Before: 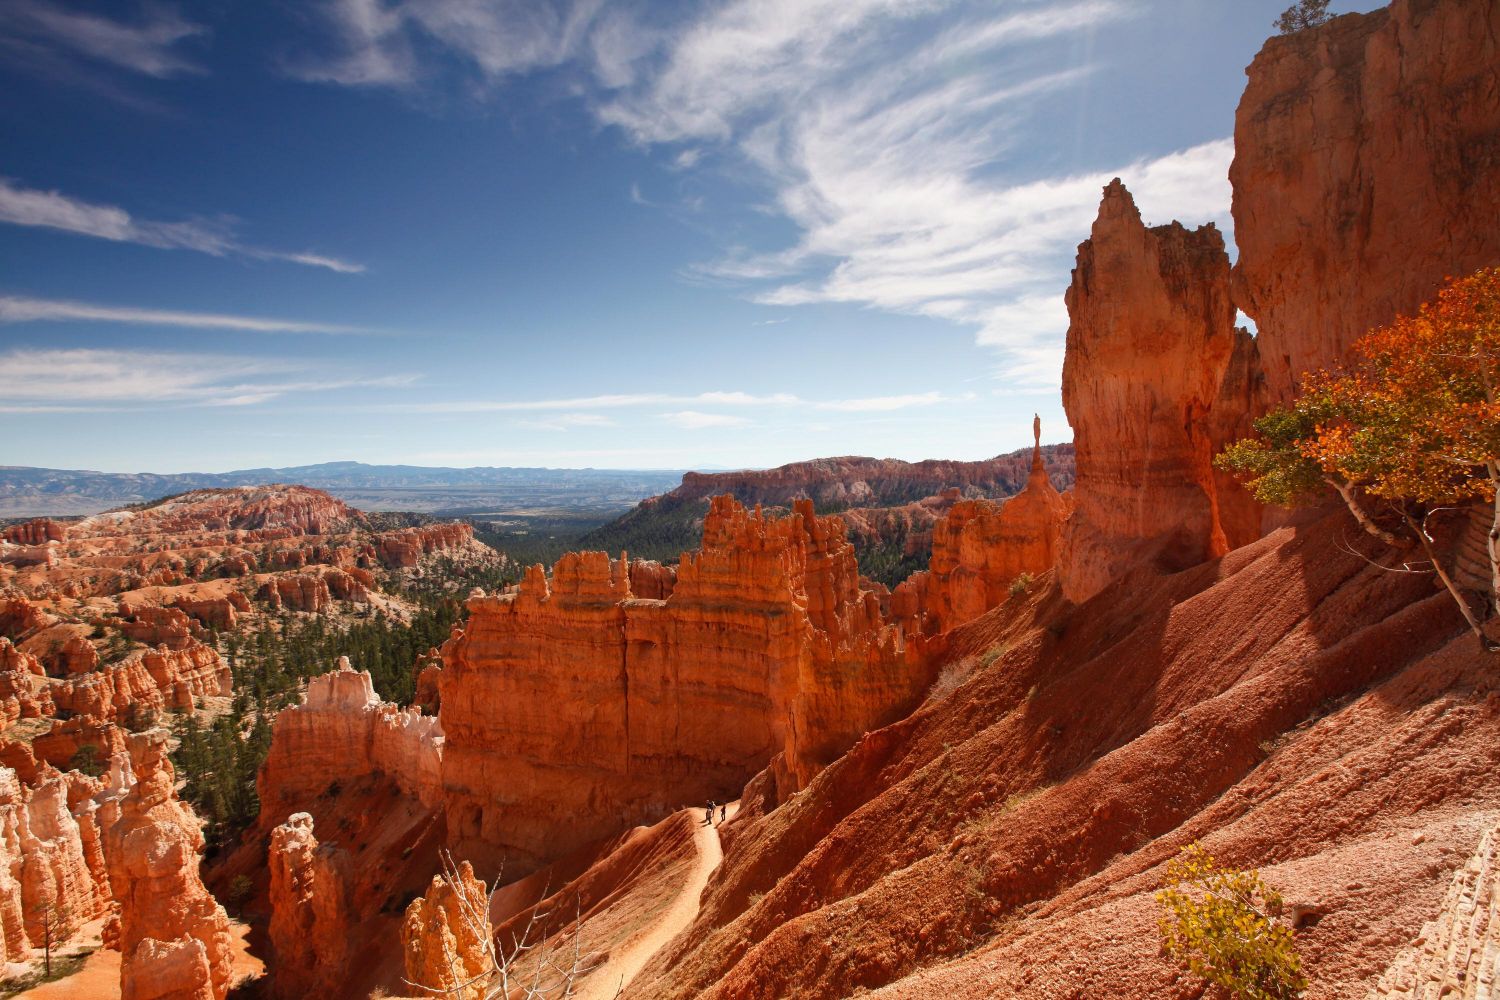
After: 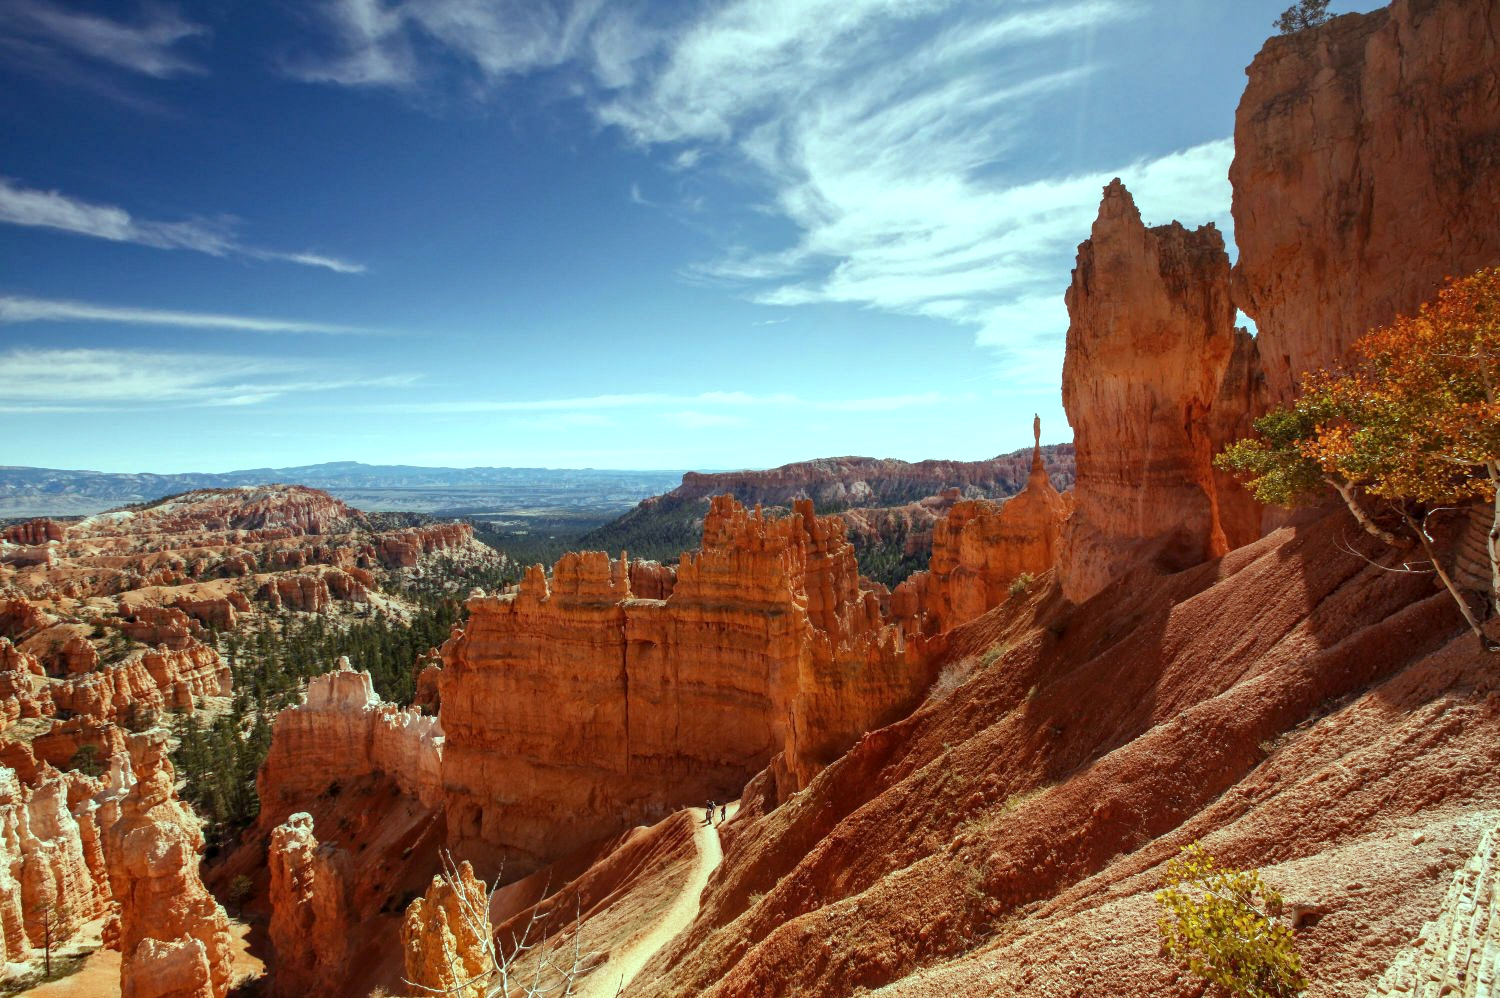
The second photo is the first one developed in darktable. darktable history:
local contrast: on, module defaults
color balance: mode lift, gamma, gain (sRGB), lift [0.997, 0.979, 1.021, 1.011], gamma [1, 1.084, 0.916, 0.998], gain [1, 0.87, 1.13, 1.101], contrast 4.55%, contrast fulcrum 38.24%, output saturation 104.09%
crop: top 0.05%, bottom 0.098%
